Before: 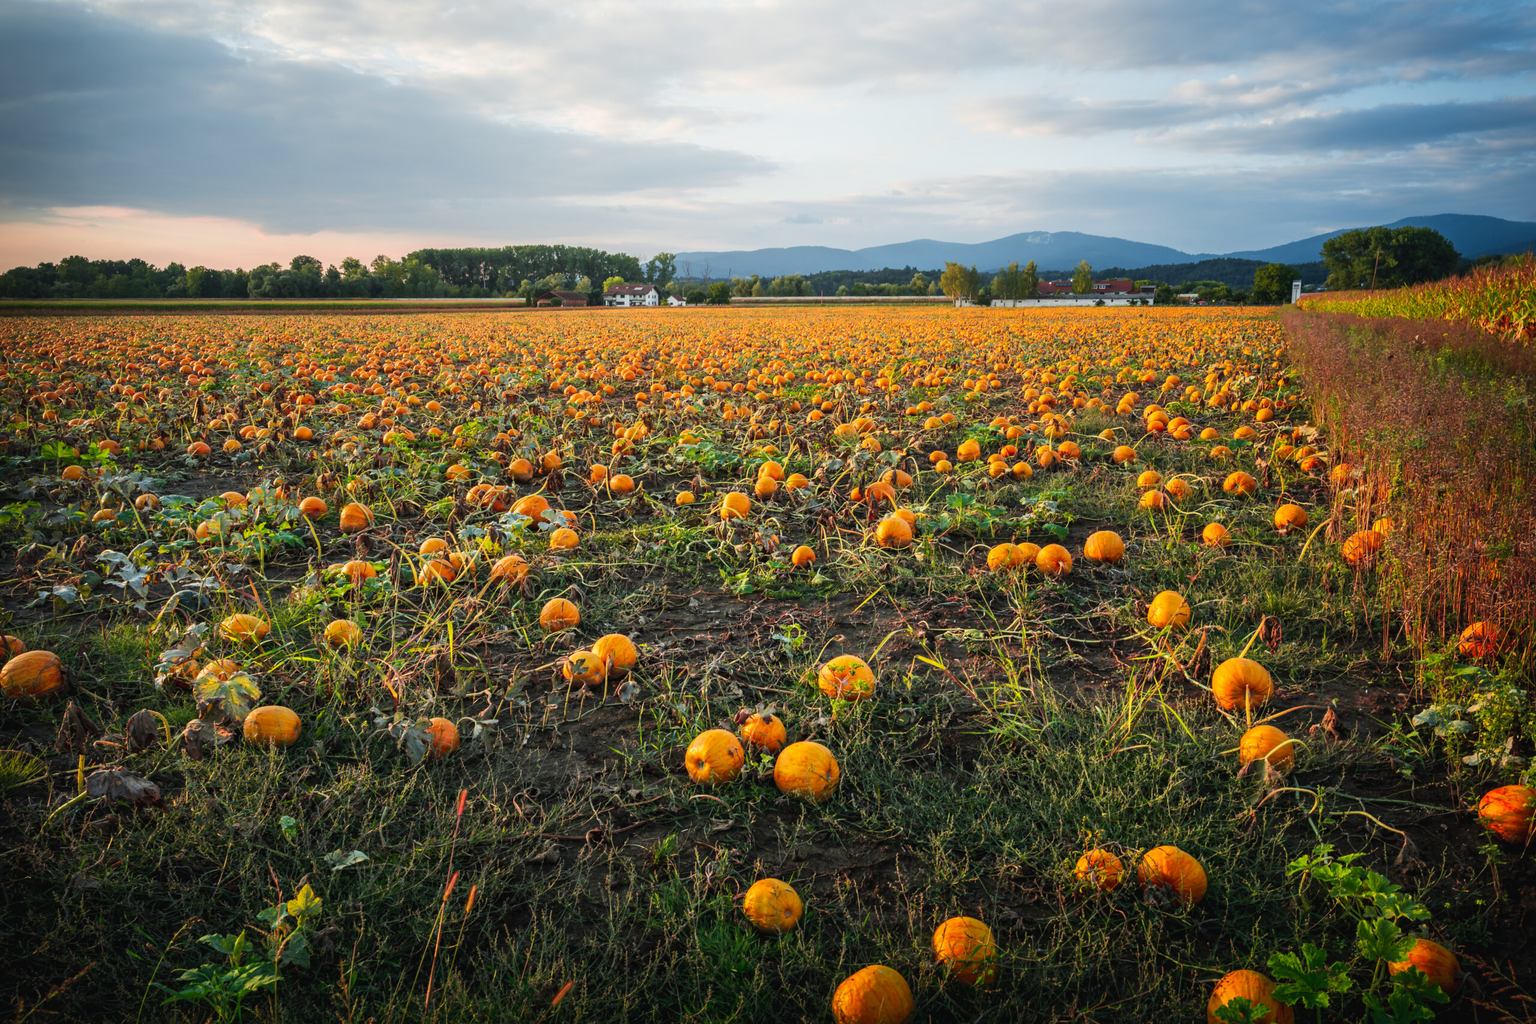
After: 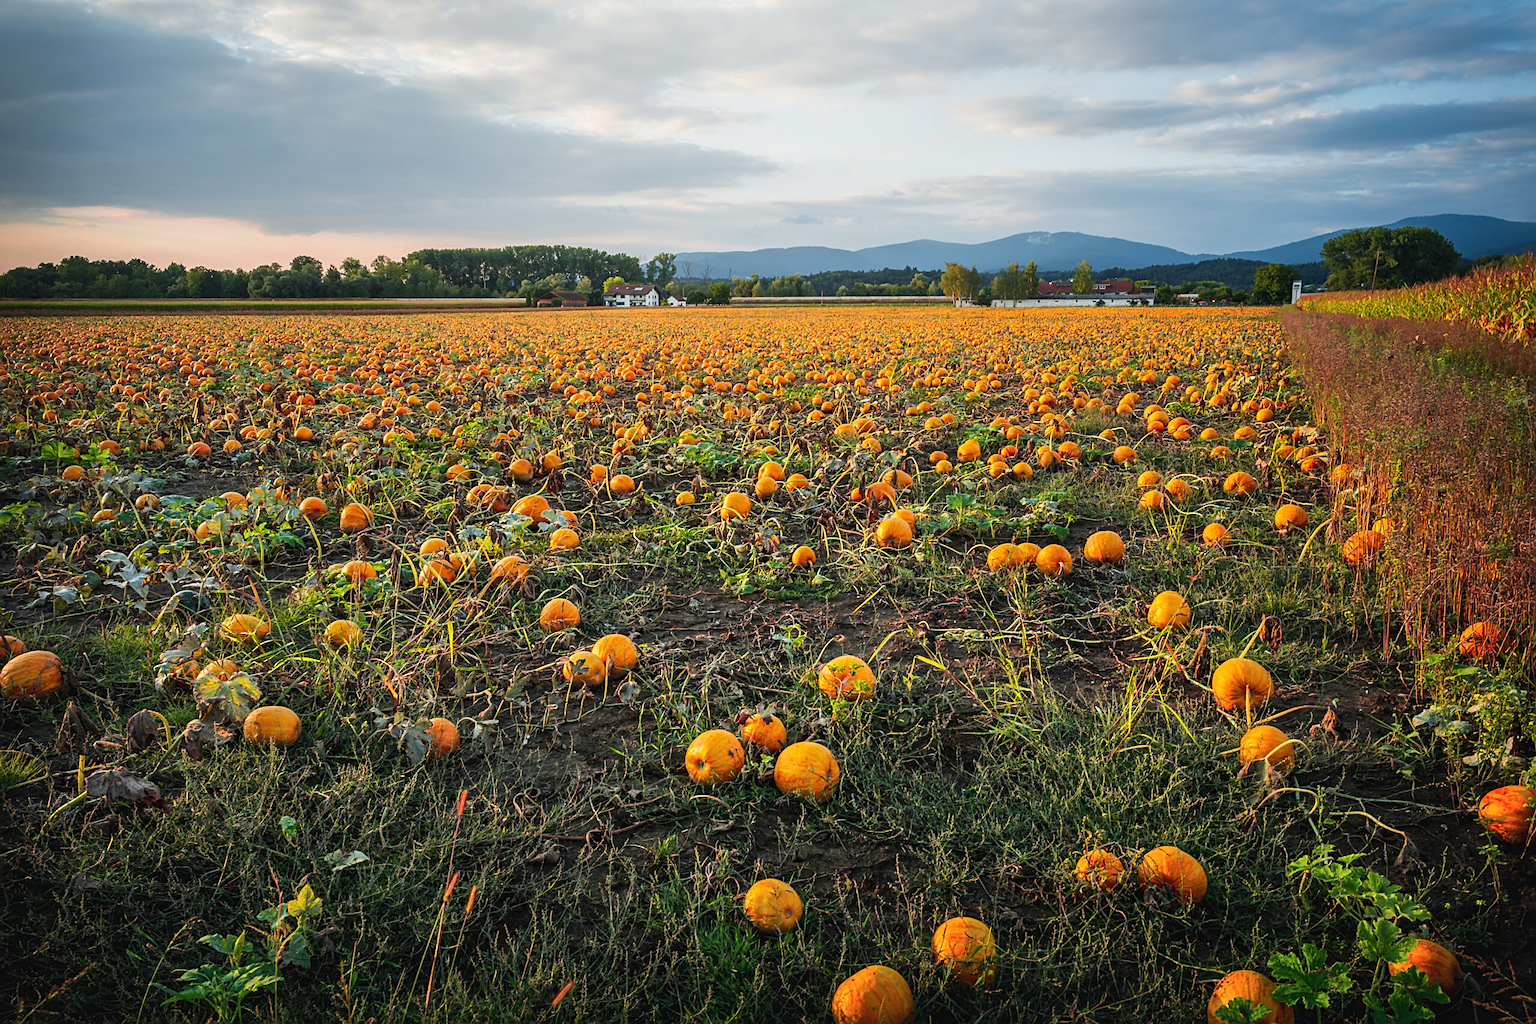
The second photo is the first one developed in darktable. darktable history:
sharpen: on, module defaults
shadows and highlights: shadows 32, highlights -32, soften with gaussian
